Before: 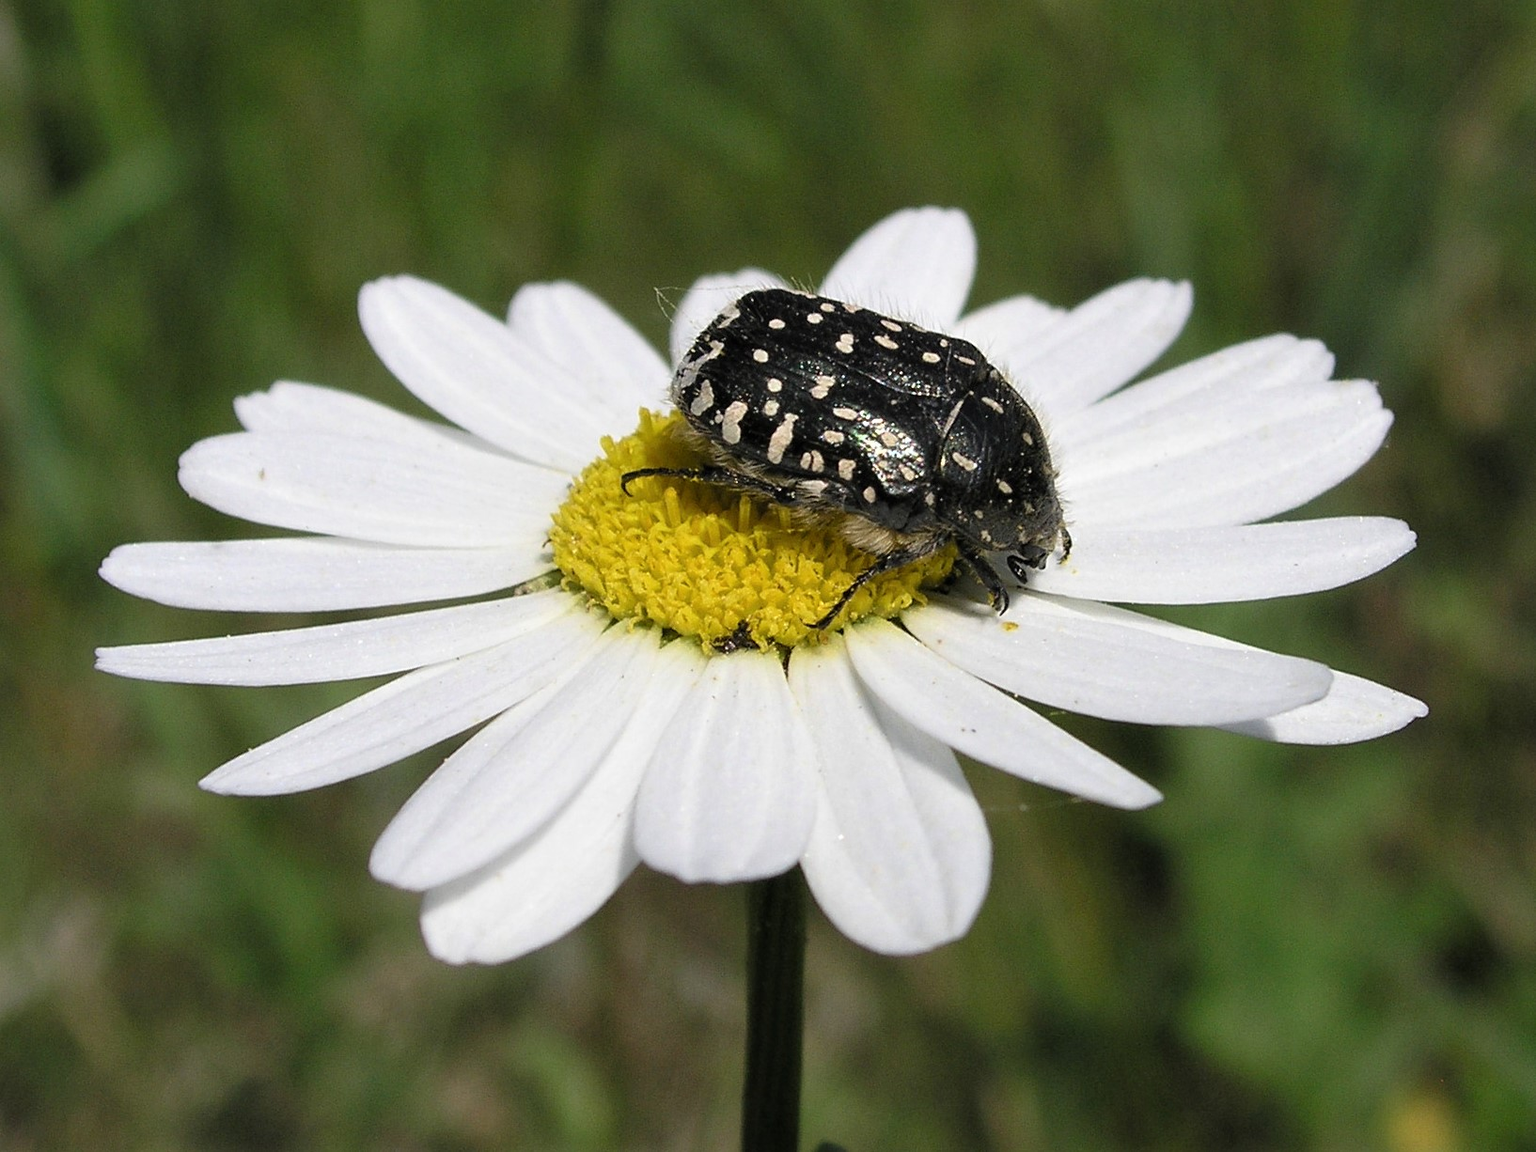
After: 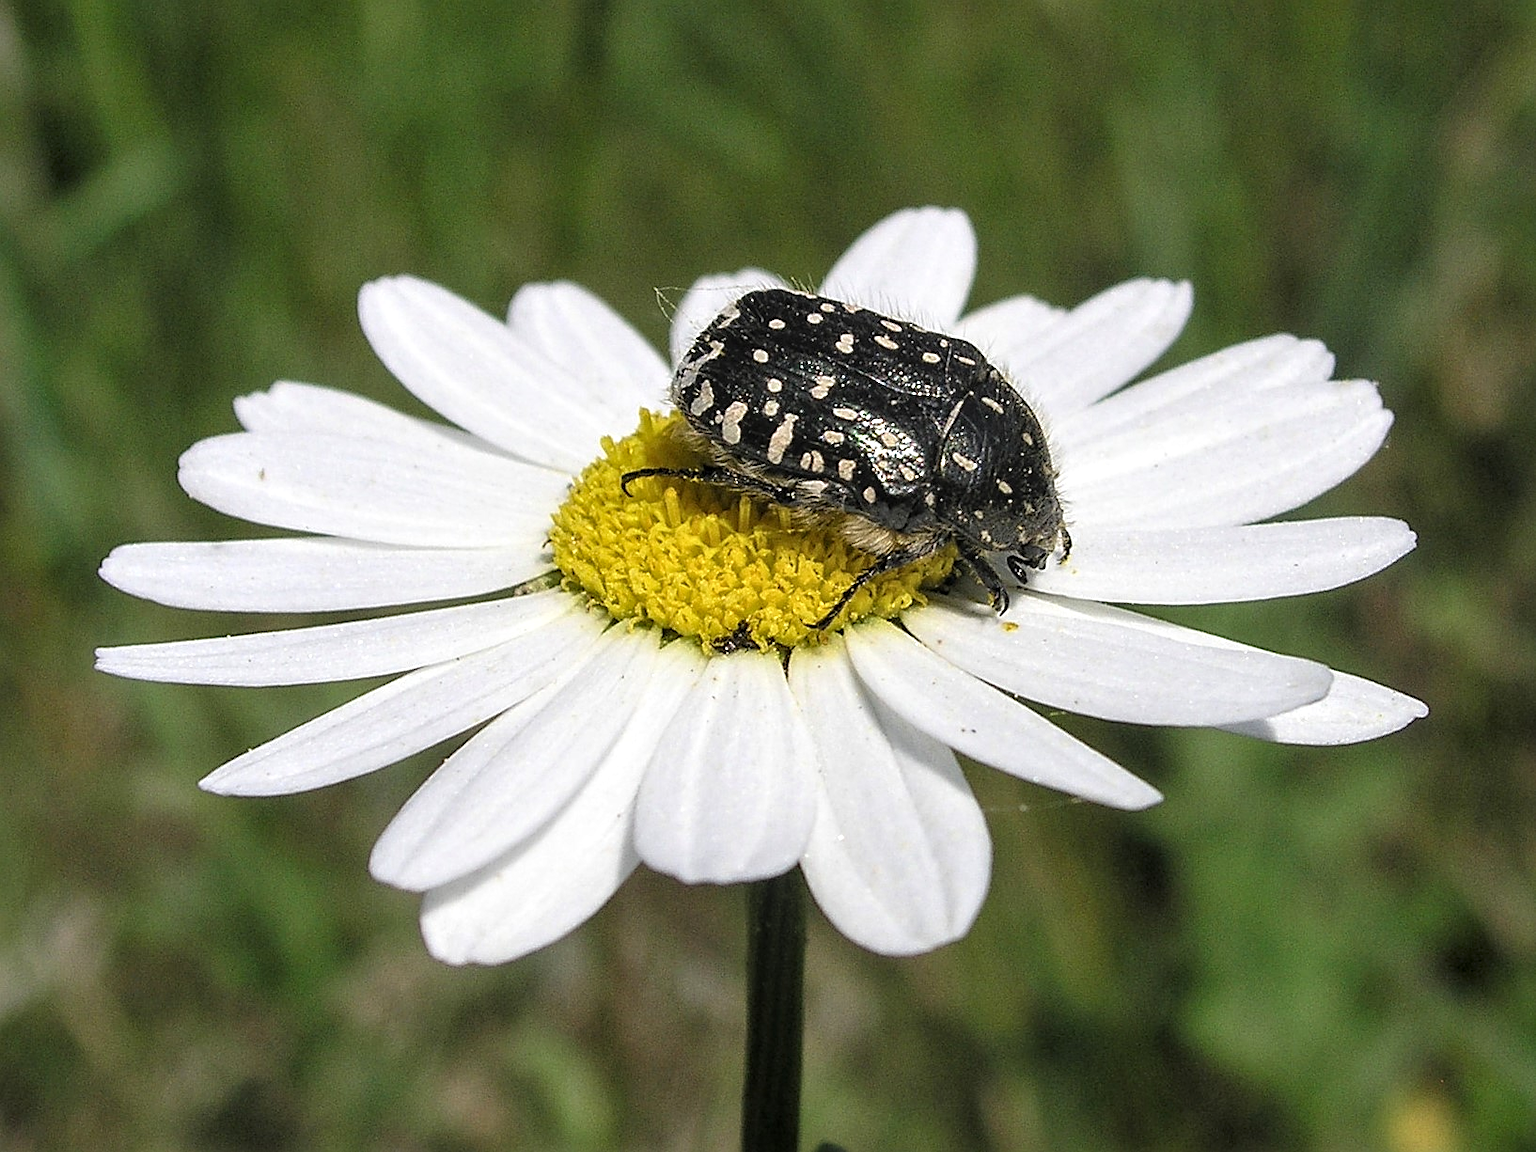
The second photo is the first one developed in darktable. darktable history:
exposure: exposure 0.201 EV, compensate highlight preservation false
local contrast: on, module defaults
sharpen: on, module defaults
